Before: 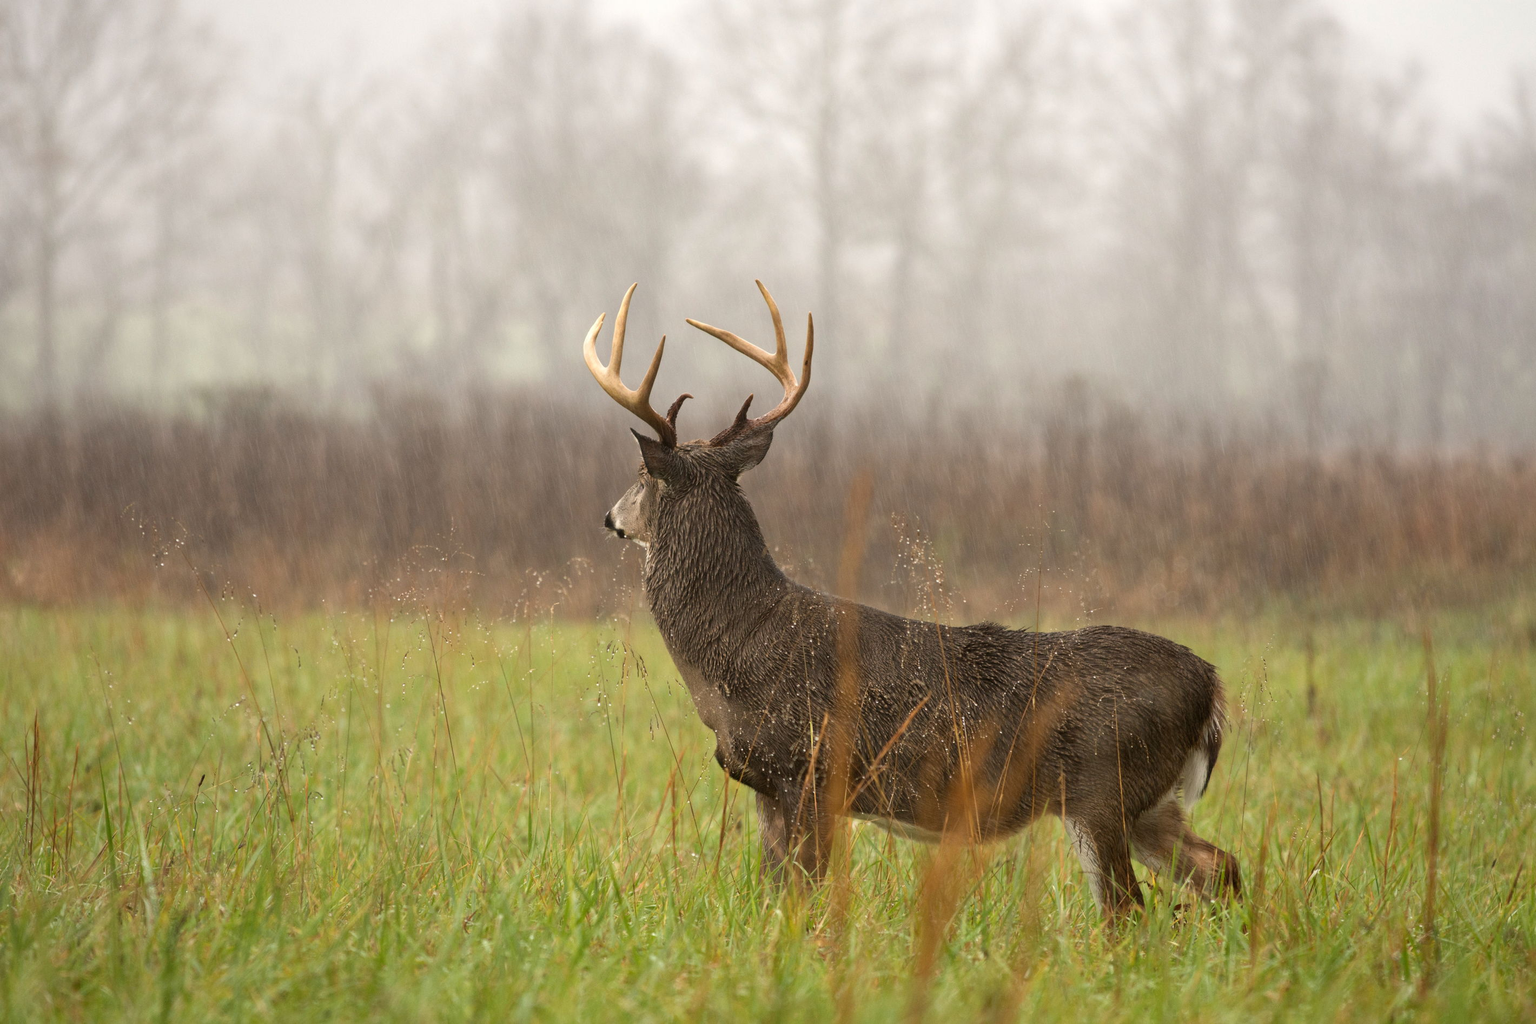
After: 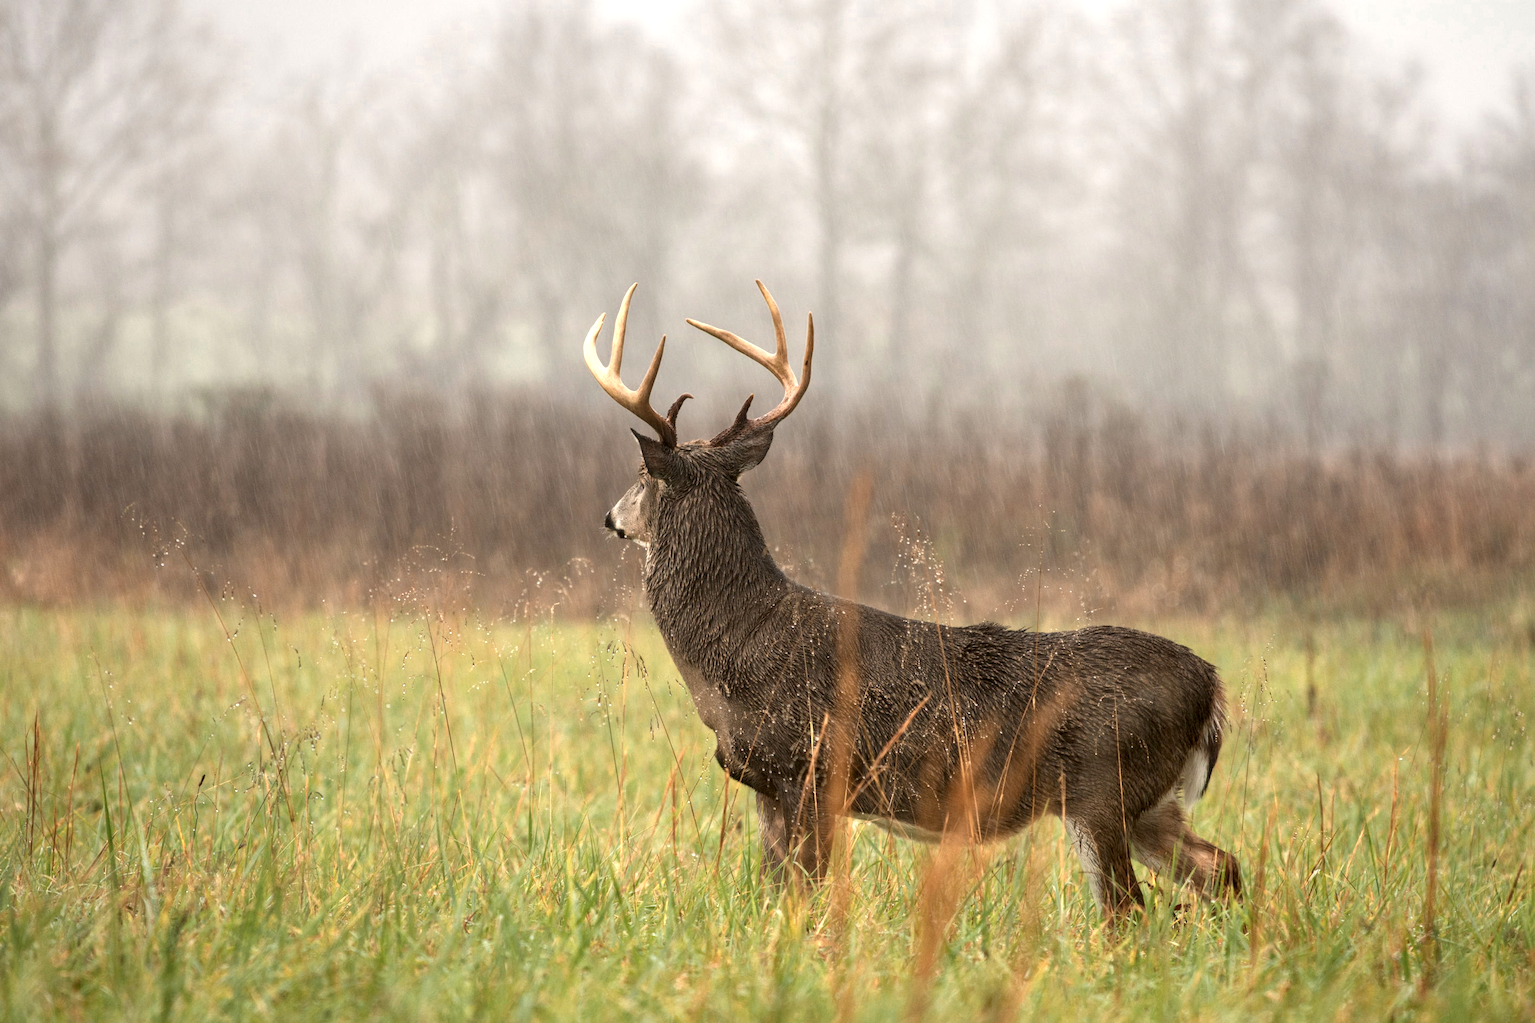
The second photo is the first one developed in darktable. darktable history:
color zones: curves: ch0 [(0.018, 0.548) (0.197, 0.654) (0.425, 0.447) (0.605, 0.658) (0.732, 0.579)]; ch1 [(0.105, 0.531) (0.224, 0.531) (0.386, 0.39) (0.618, 0.456) (0.732, 0.456) (0.956, 0.421)]; ch2 [(0.039, 0.583) (0.215, 0.465) (0.399, 0.544) (0.465, 0.548) (0.614, 0.447) (0.724, 0.43) (0.882, 0.623) (0.956, 0.632)]
local contrast: on, module defaults
